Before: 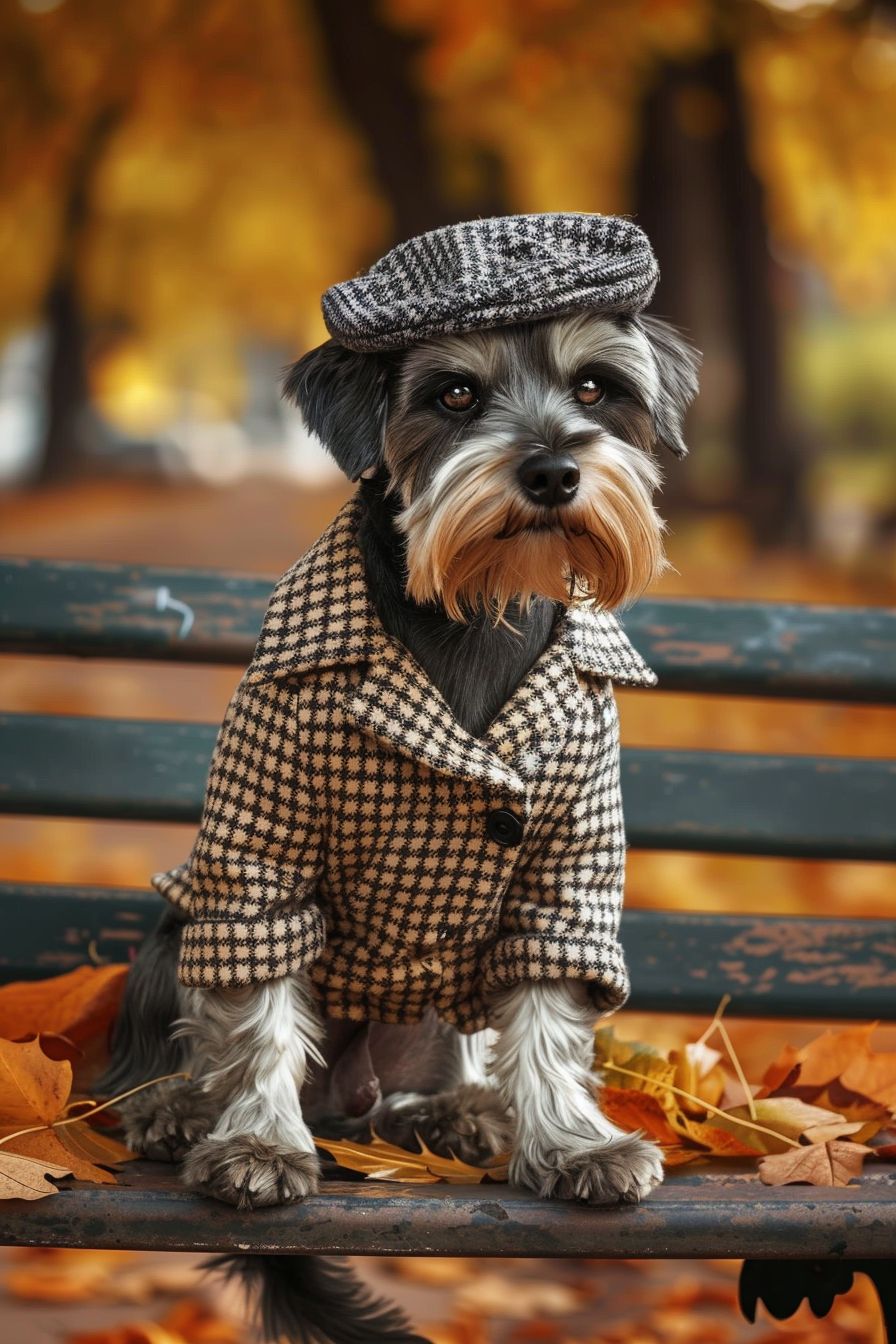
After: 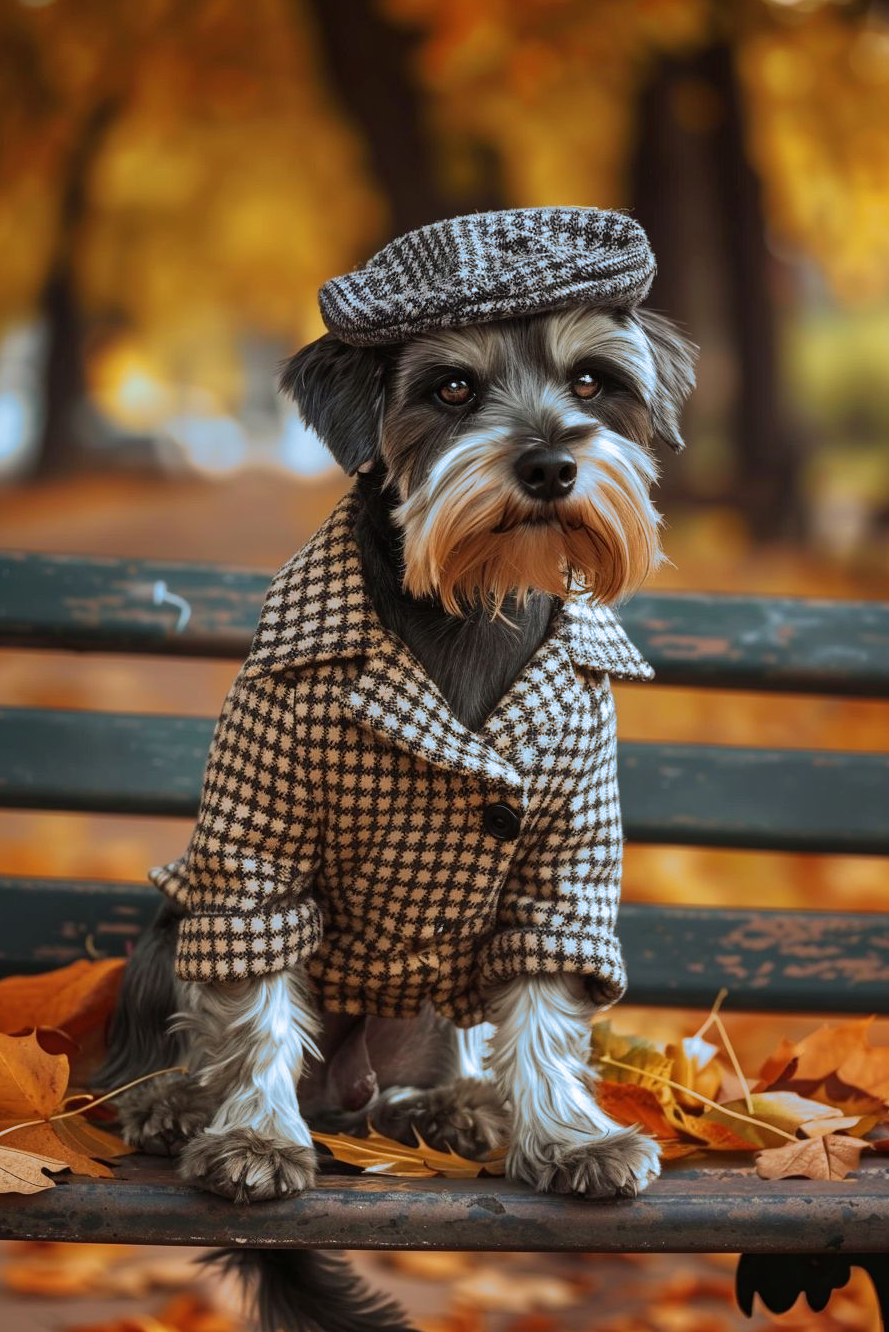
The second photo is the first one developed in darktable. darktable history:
split-toning: shadows › hue 351.18°, shadows › saturation 0.86, highlights › hue 218.82°, highlights › saturation 0.73, balance -19.167
crop: left 0.434%, top 0.485%, right 0.244%, bottom 0.386%
